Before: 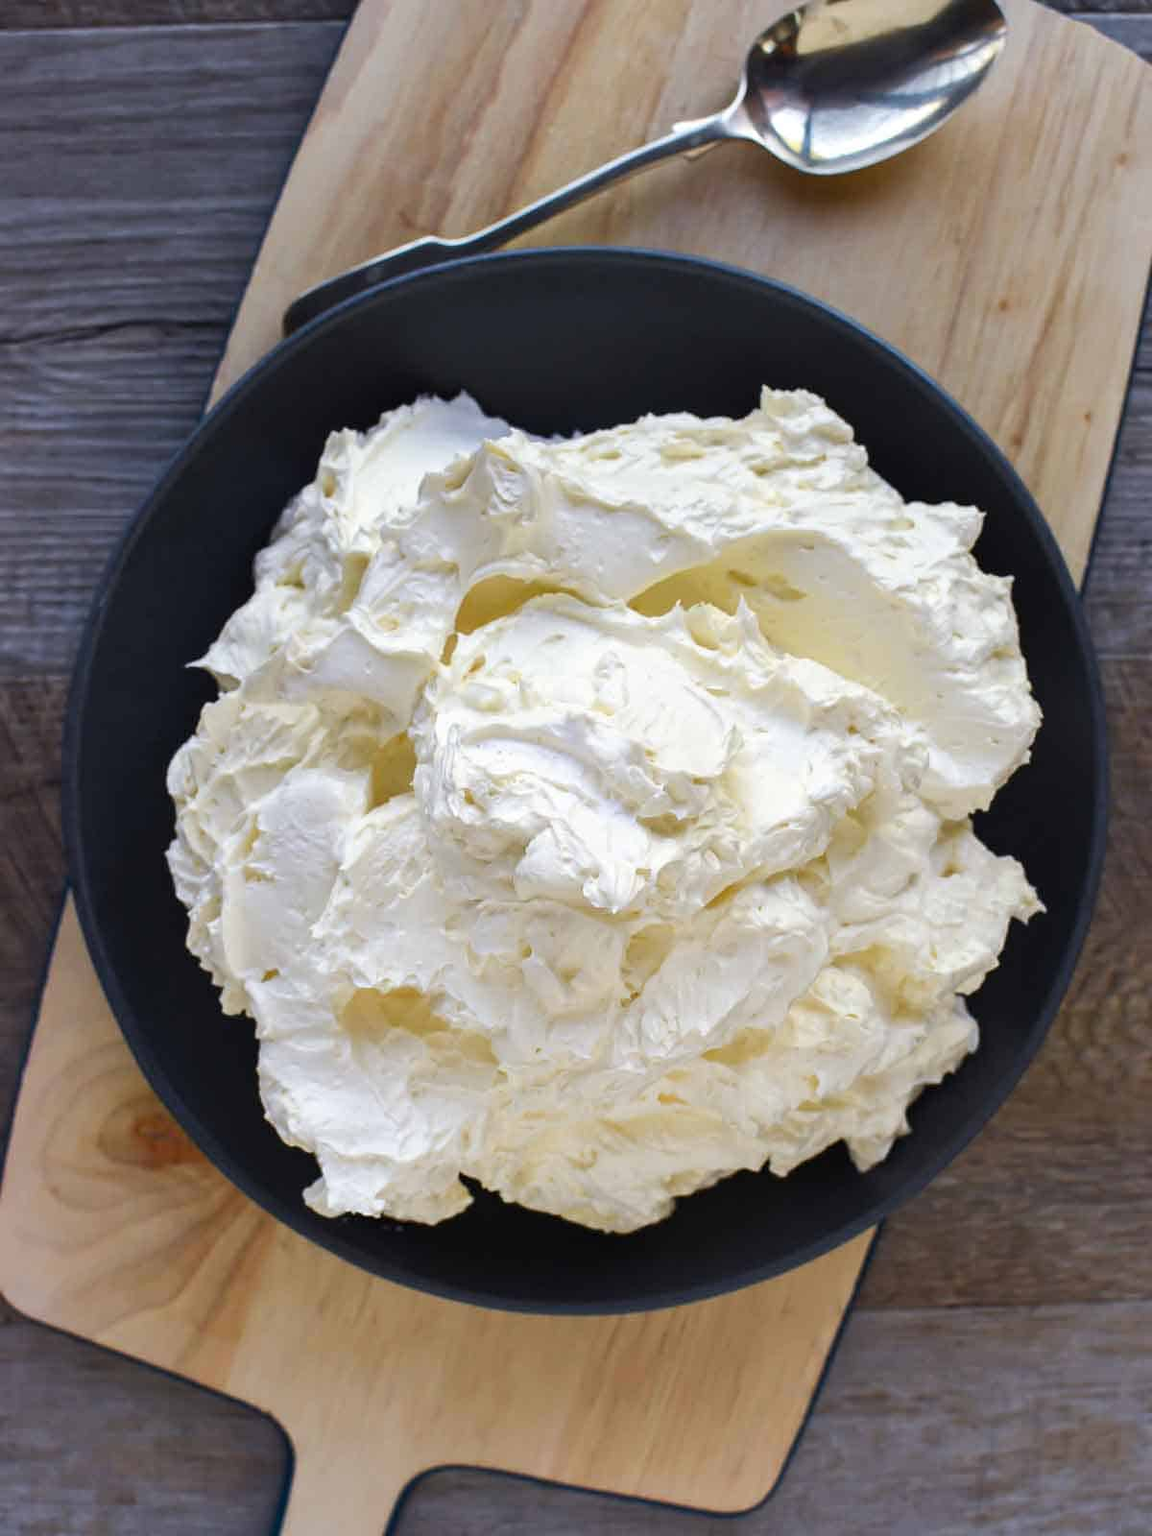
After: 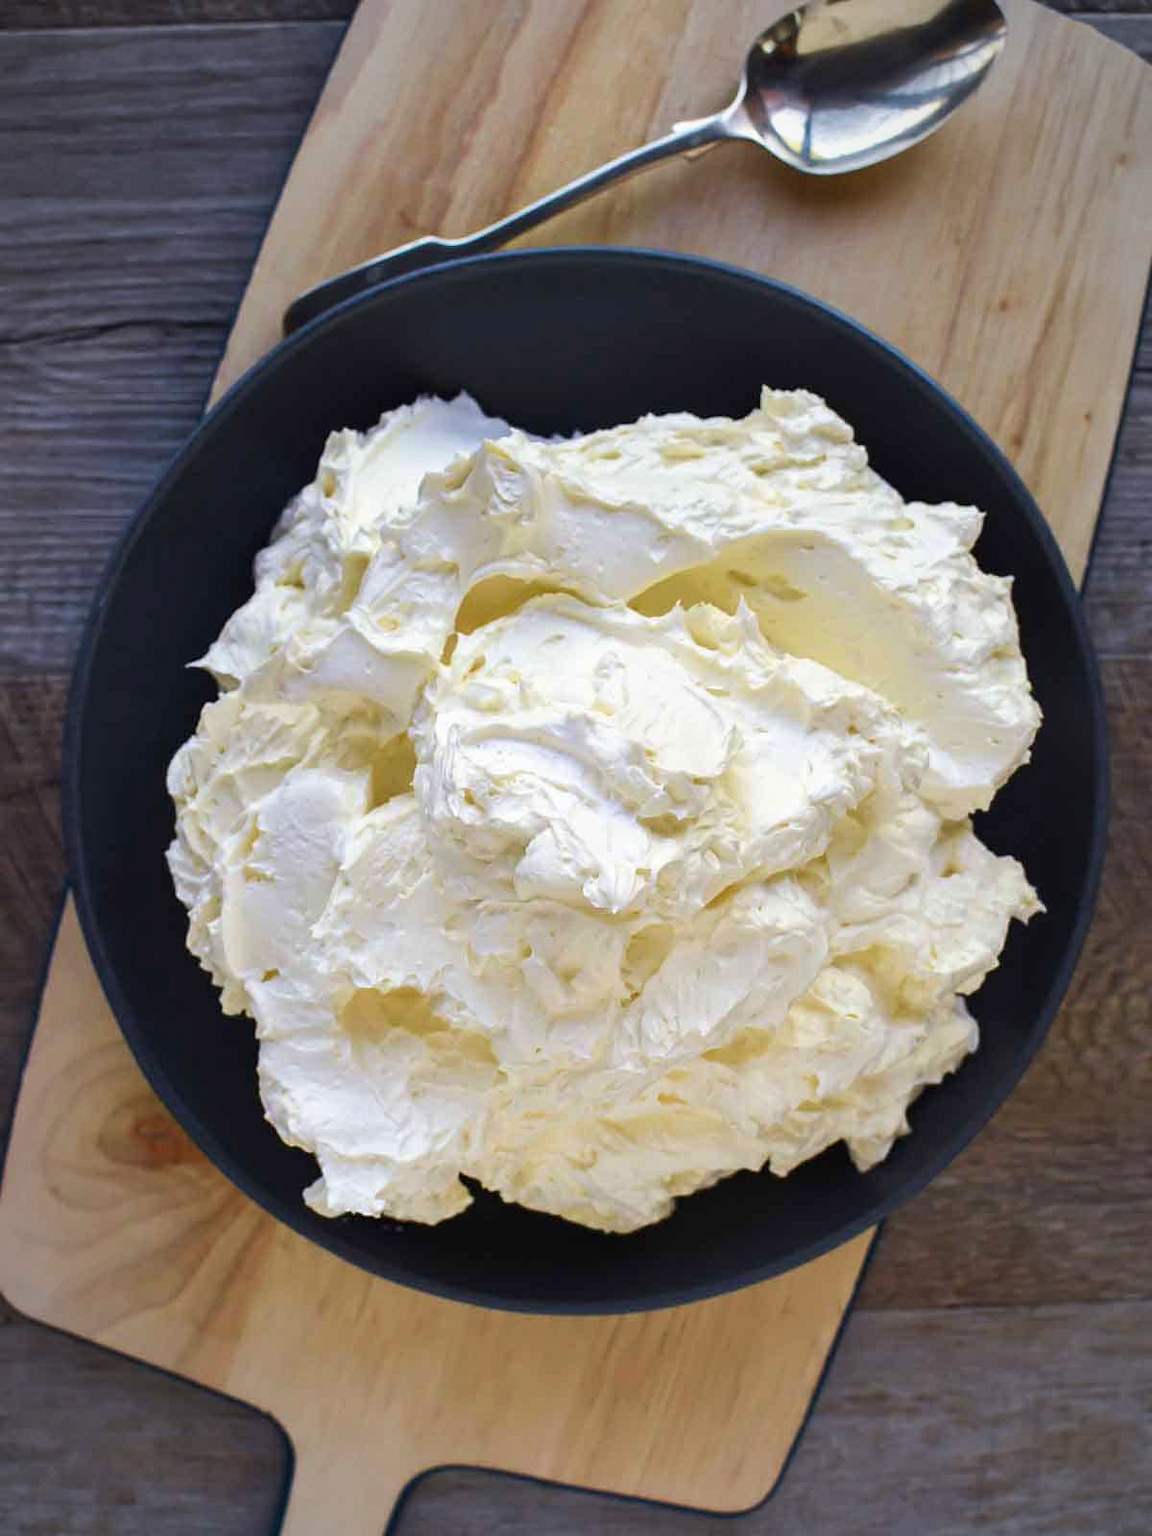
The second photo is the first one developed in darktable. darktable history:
vignetting: fall-off radius 70%, automatic ratio true
tone equalizer: on, module defaults
velvia: on, module defaults
